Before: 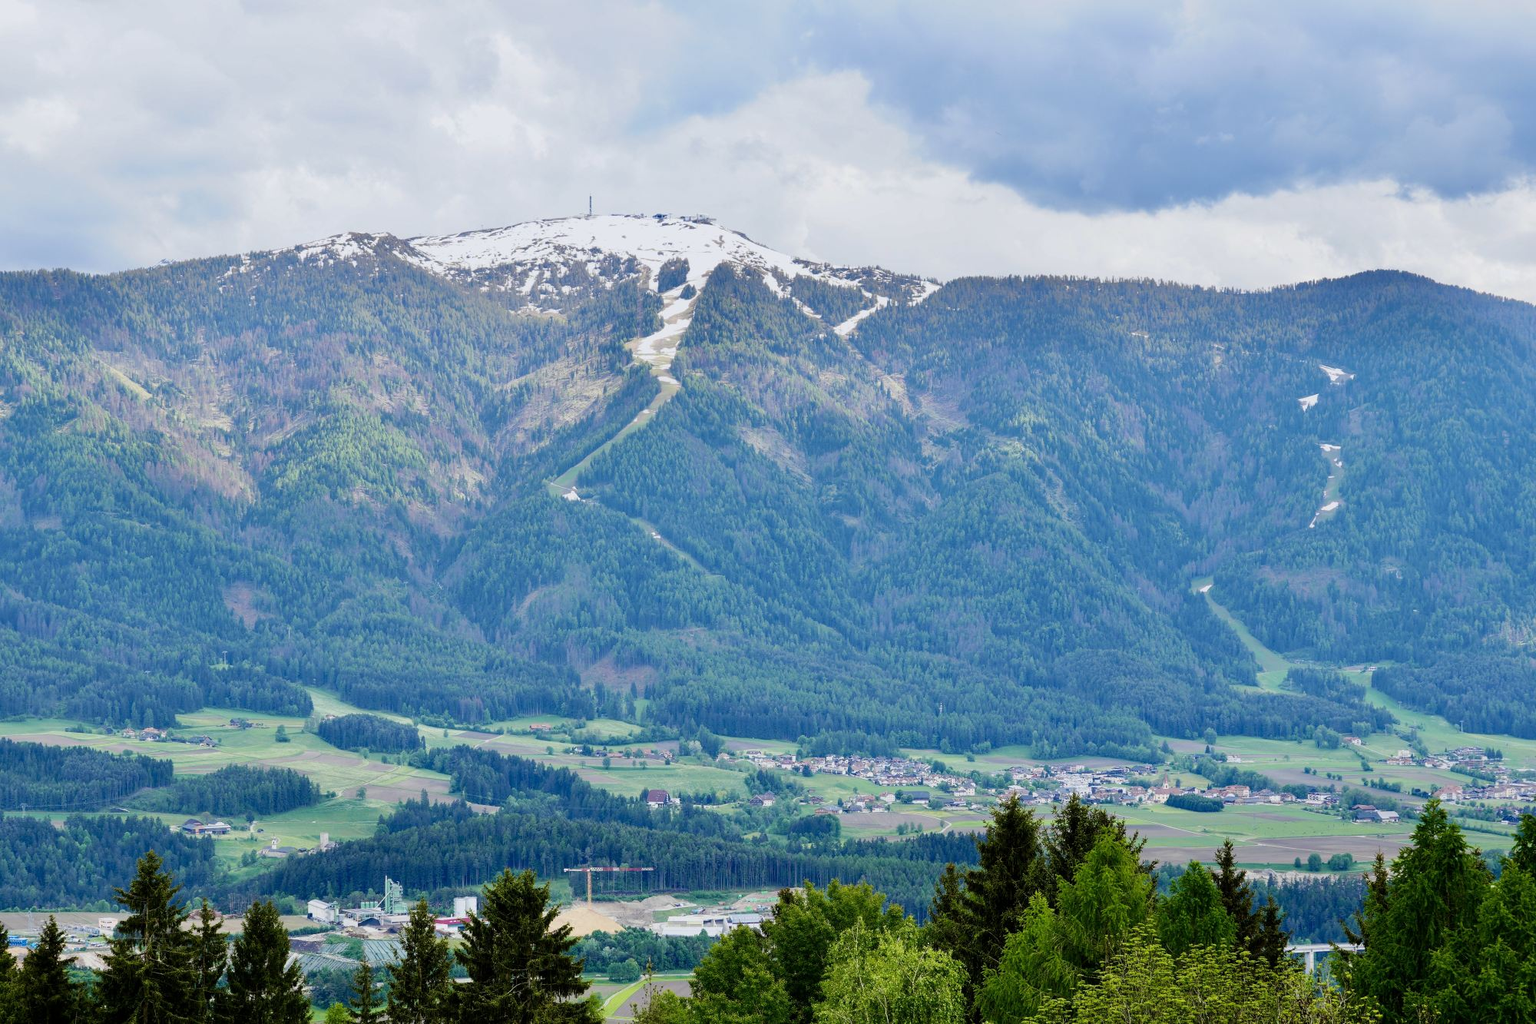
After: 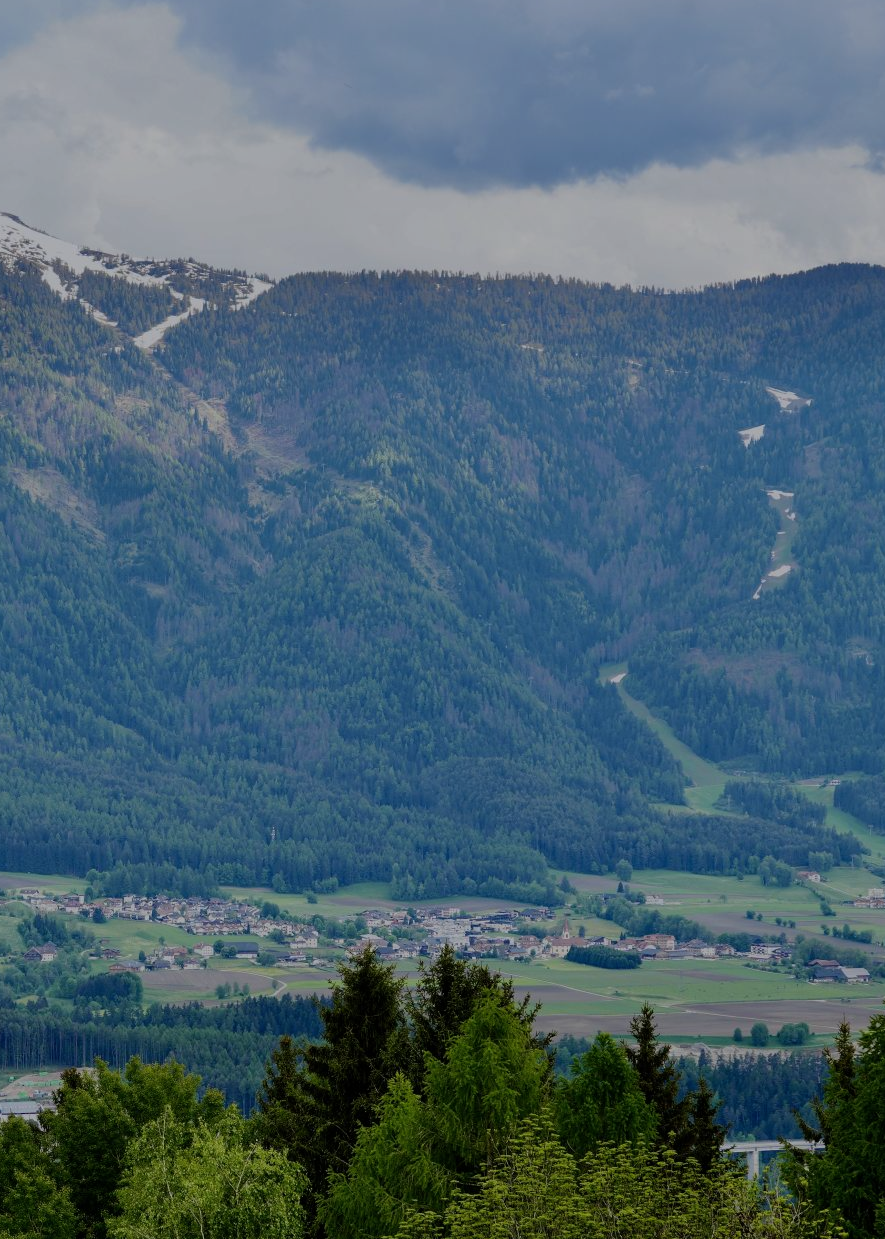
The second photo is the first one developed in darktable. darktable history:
crop: left 47.628%, top 6.643%, right 7.874%
exposure: exposure -1 EV, compensate highlight preservation false
color correction: saturation 0.99
